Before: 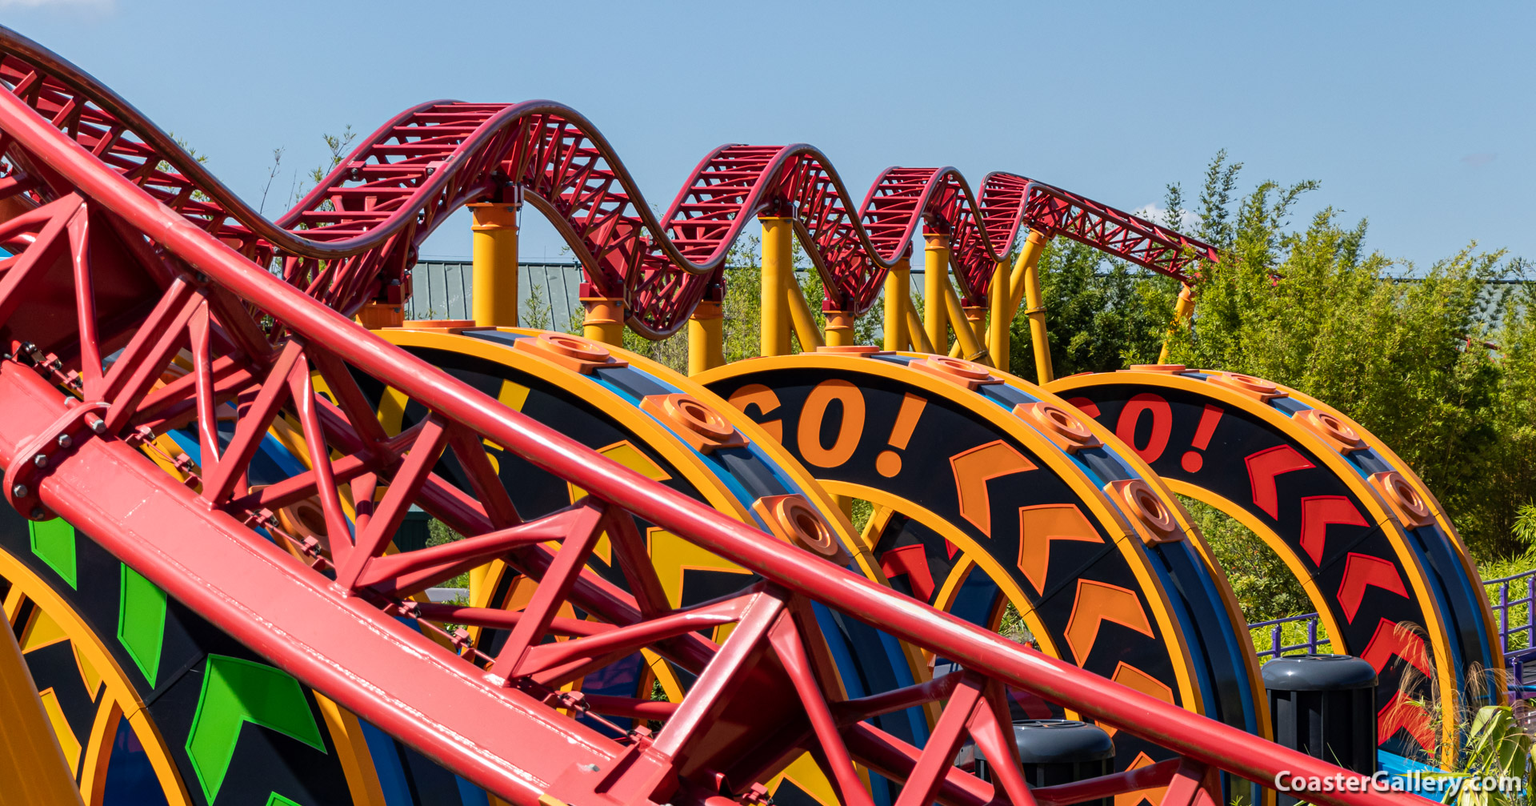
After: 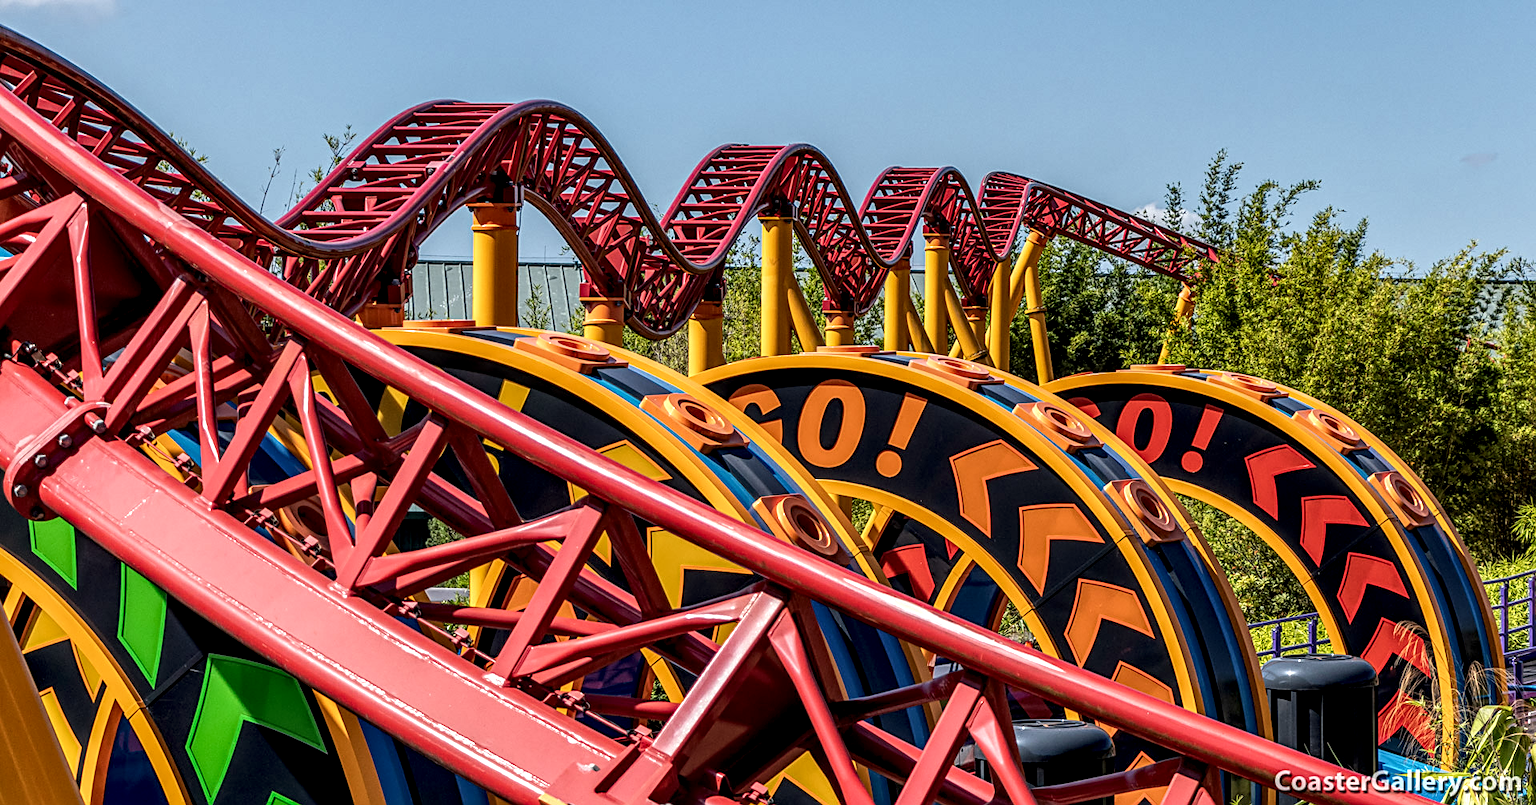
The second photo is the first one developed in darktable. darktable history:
exposure: compensate highlight preservation false
local contrast: highlights 12%, shadows 36%, detail 184%, midtone range 0.469
sharpen: on, module defaults
